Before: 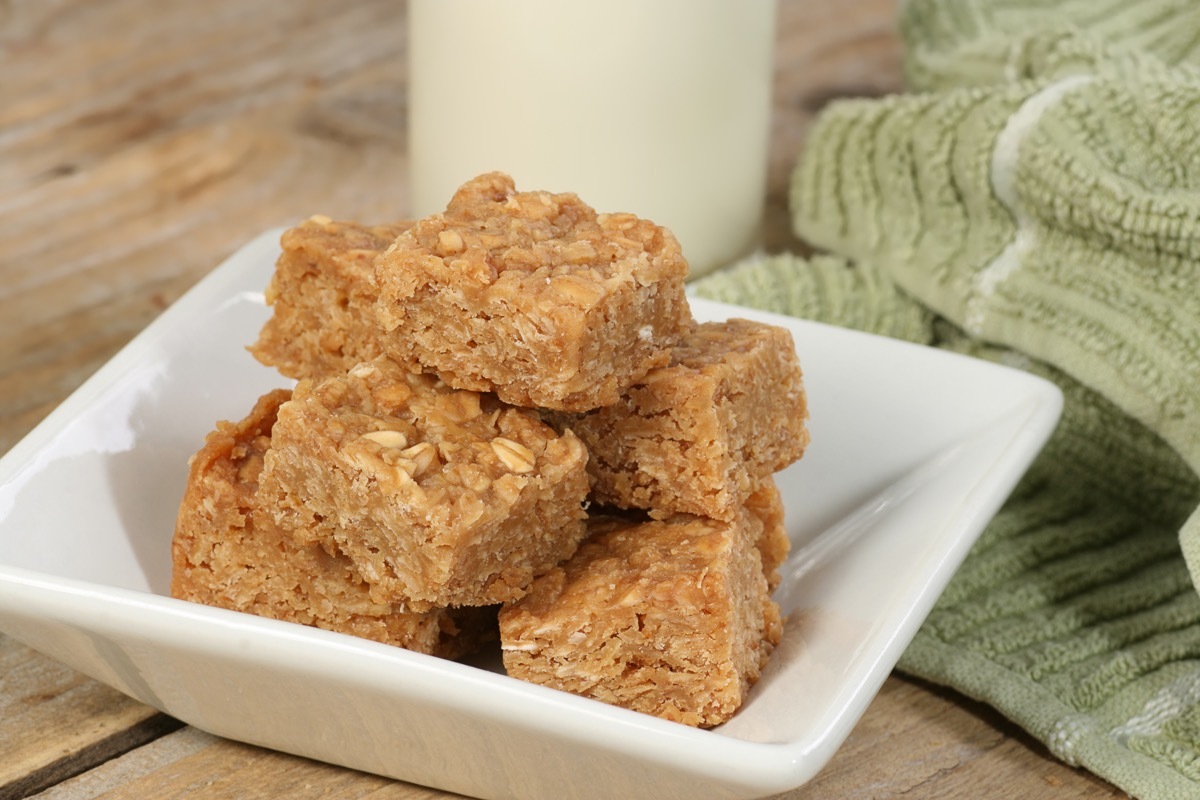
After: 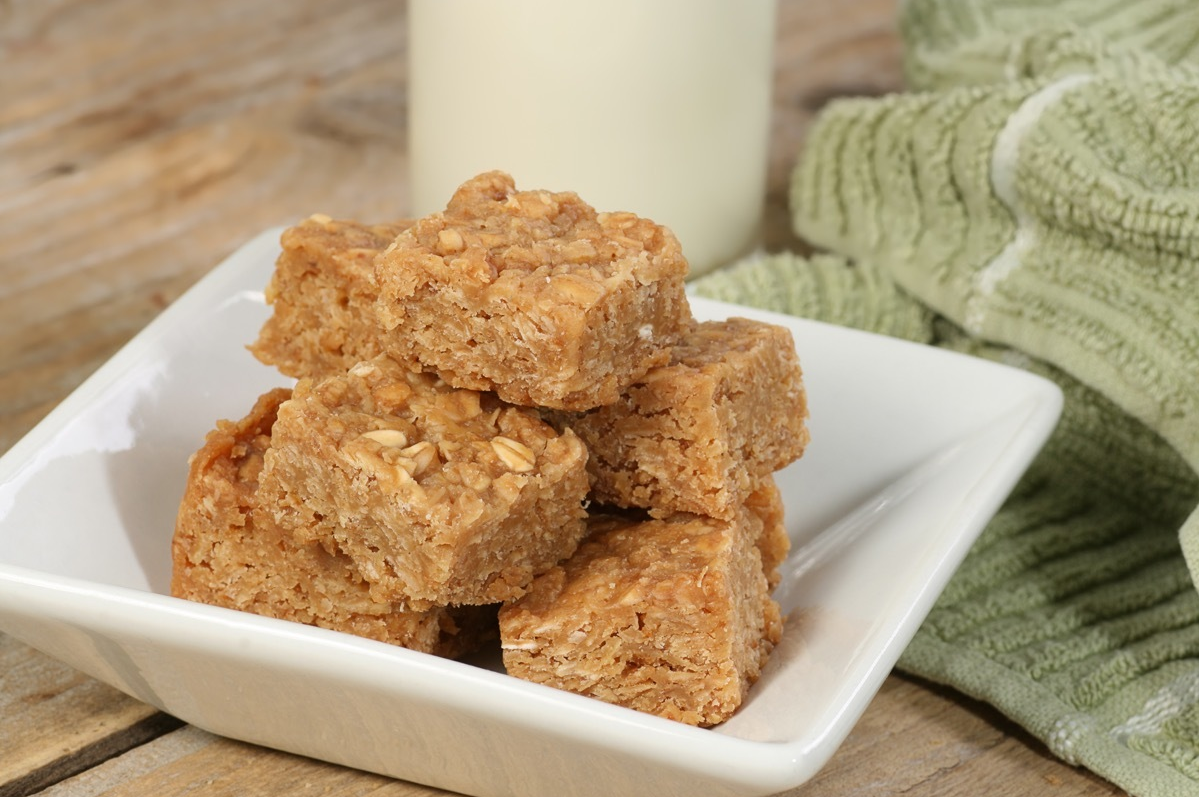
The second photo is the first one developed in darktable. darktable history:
crop: top 0.204%, bottom 0.102%
